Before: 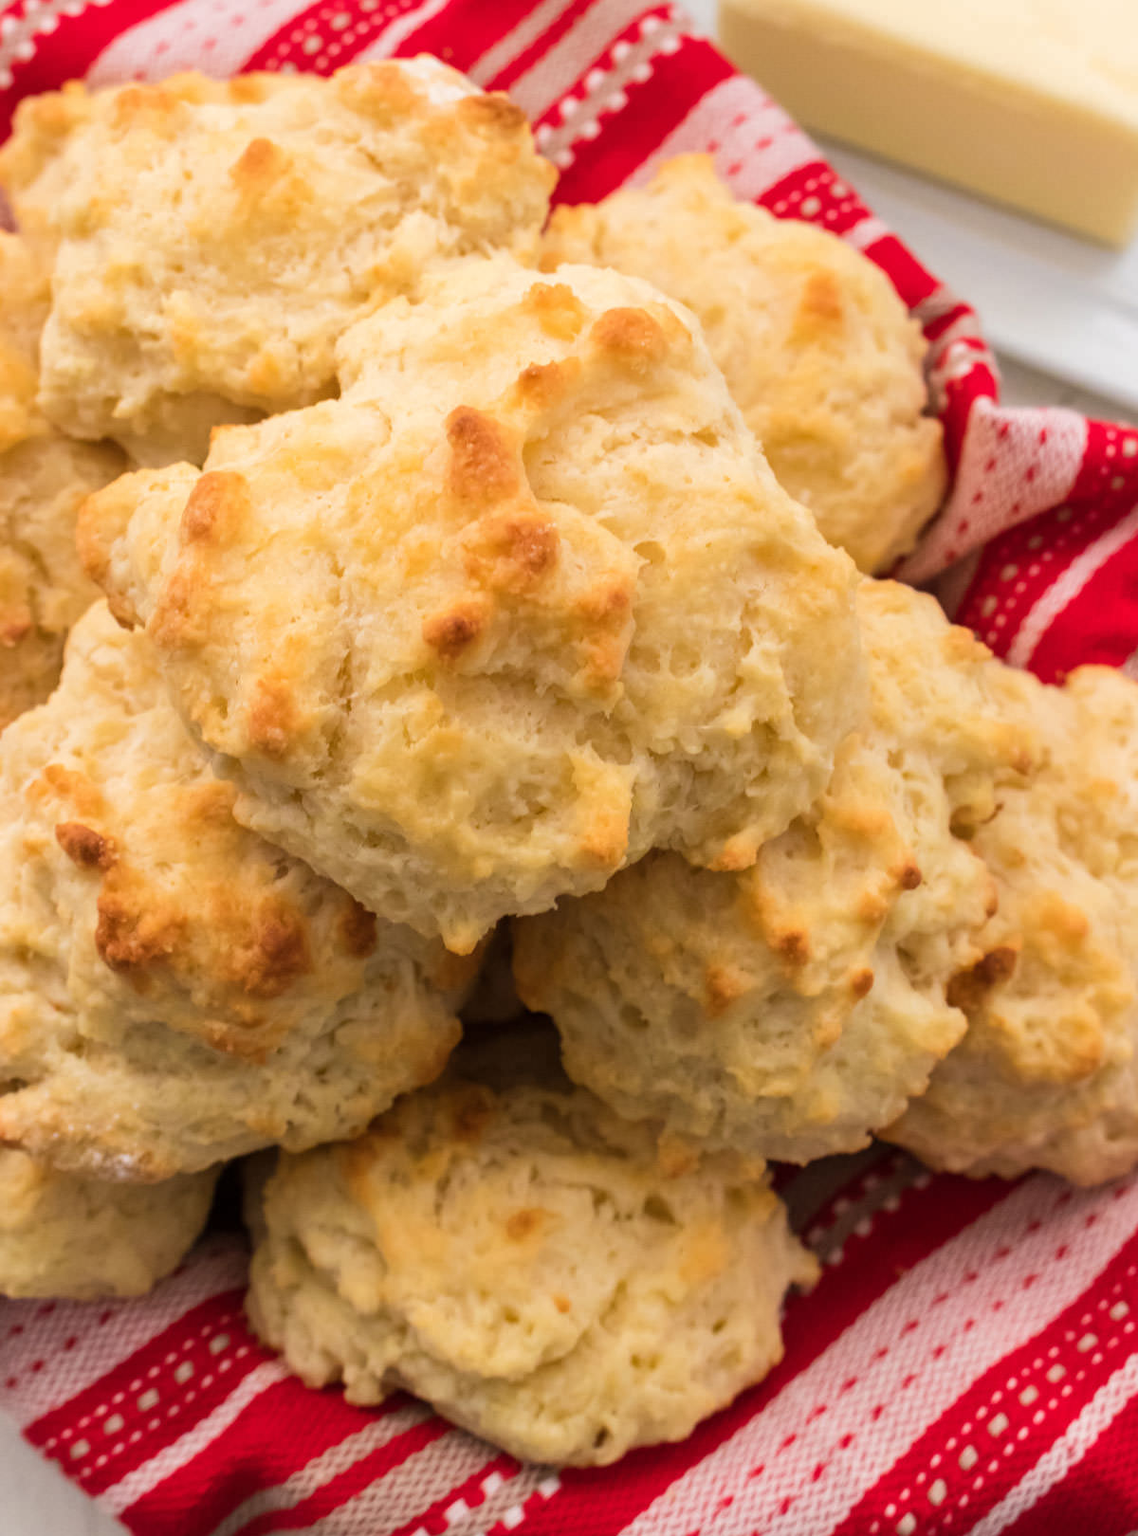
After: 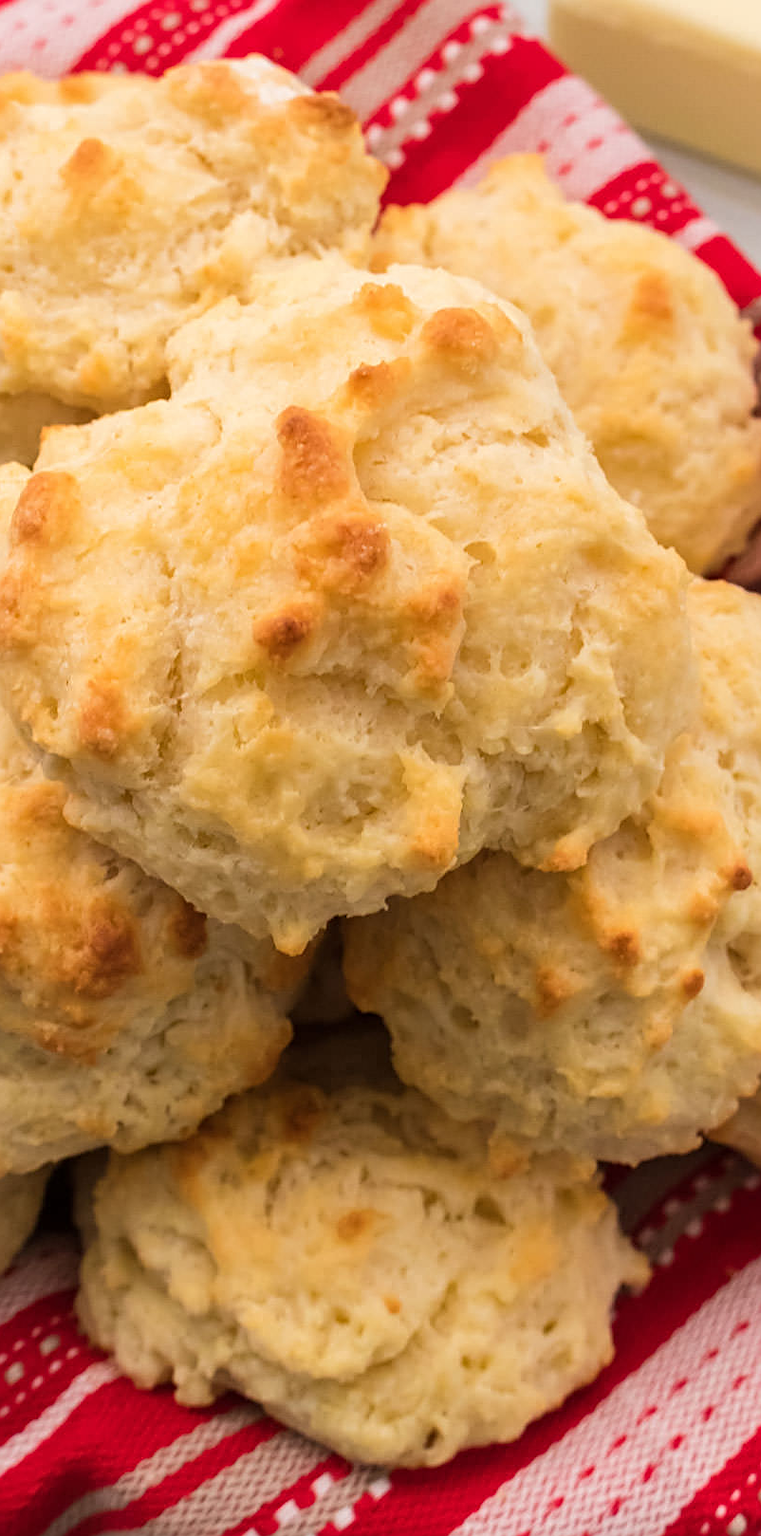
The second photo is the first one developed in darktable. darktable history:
sharpen: on, module defaults
crop and rotate: left 14.974%, right 18.079%
